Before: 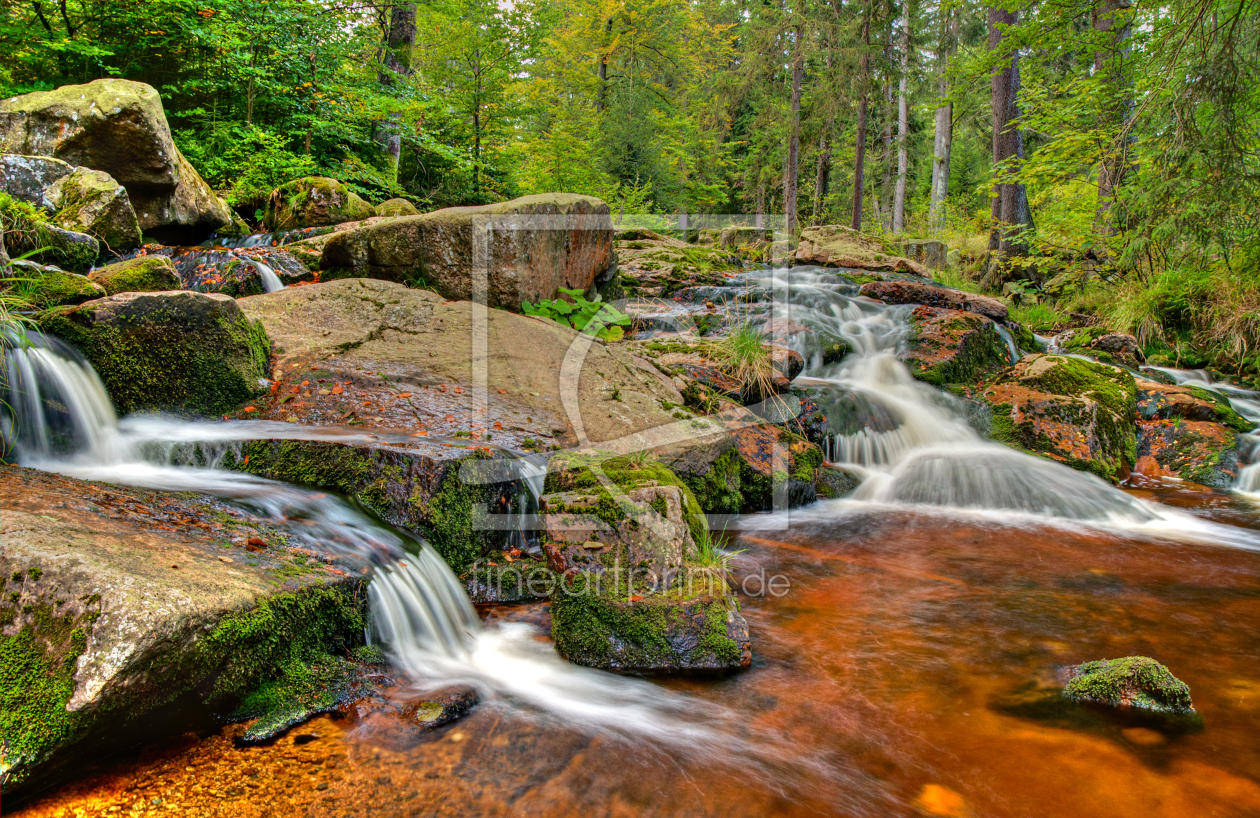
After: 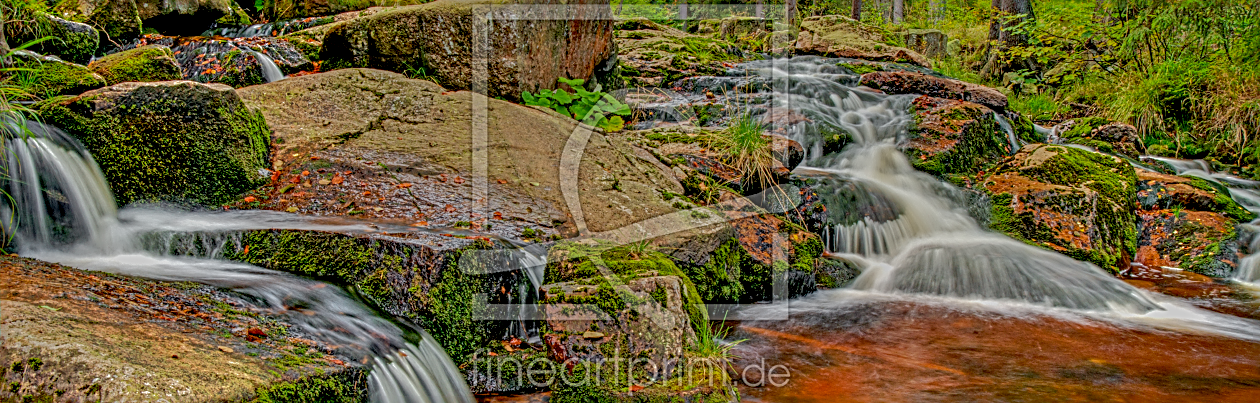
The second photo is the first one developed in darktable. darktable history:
crop and rotate: top 25.743%, bottom 24.923%
local contrast: on, module defaults
exposure: black level correction 0.006, exposure -0.222 EV, compensate exposure bias true, compensate highlight preservation false
tone equalizer: -8 EV 0.224 EV, -7 EV 0.443 EV, -6 EV 0.444 EV, -5 EV 0.235 EV, -3 EV -0.267 EV, -2 EV -0.44 EV, -1 EV -0.412 EV, +0 EV -0.233 EV, edges refinement/feathering 500, mask exposure compensation -1.57 EV, preserve details no
sharpen: radius 2.612, amount 0.694
color zones: curves: ch1 [(0.25, 0.61) (0.75, 0.248)]
contrast equalizer: octaves 7, y [[0.509, 0.514, 0.523, 0.542, 0.578, 0.603], [0.5 ×6], [0.509, 0.514, 0.523, 0.542, 0.578, 0.603], [0.001, 0.002, 0.003, 0.005, 0.01, 0.013], [0.001, 0.002, 0.003, 0.005, 0.01, 0.013]]
shadows and highlights: shadows 39.49, highlights -59.83
